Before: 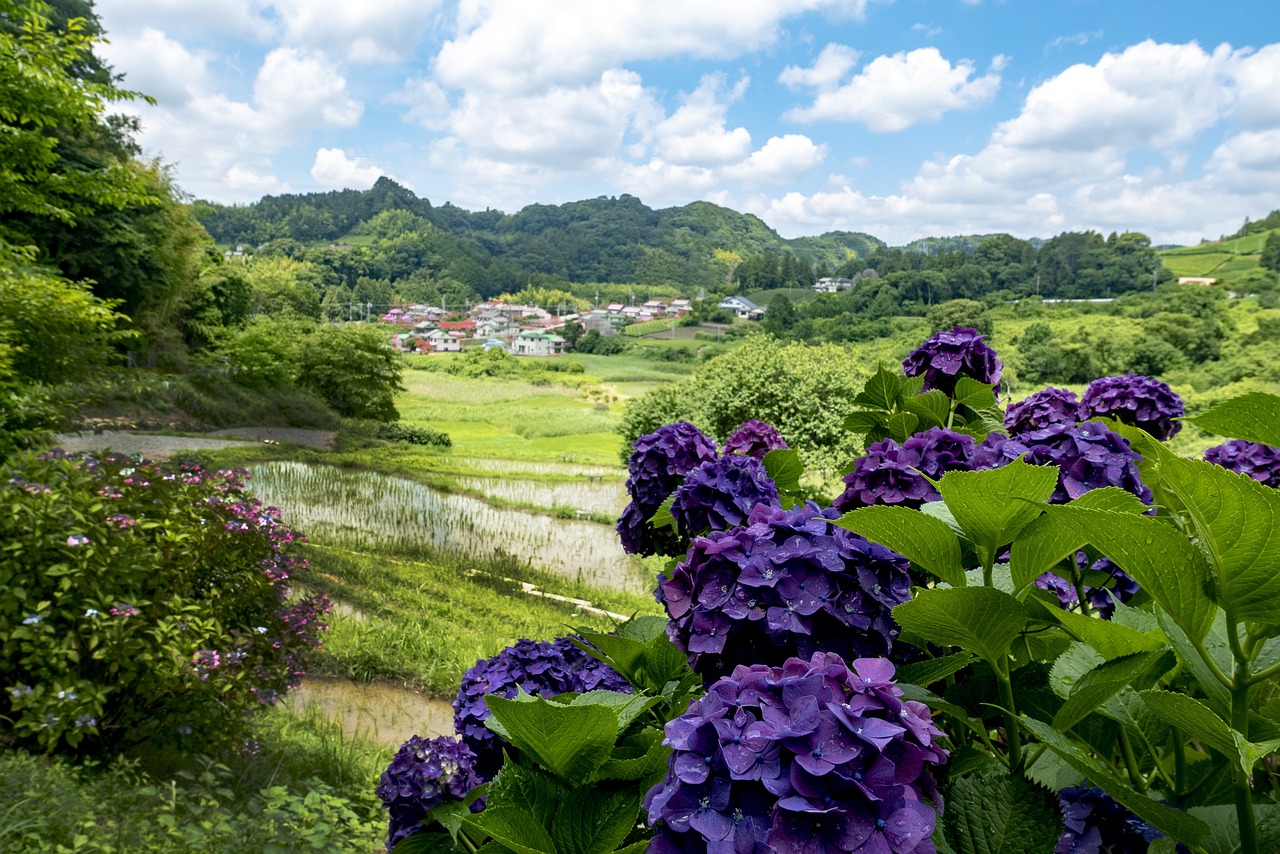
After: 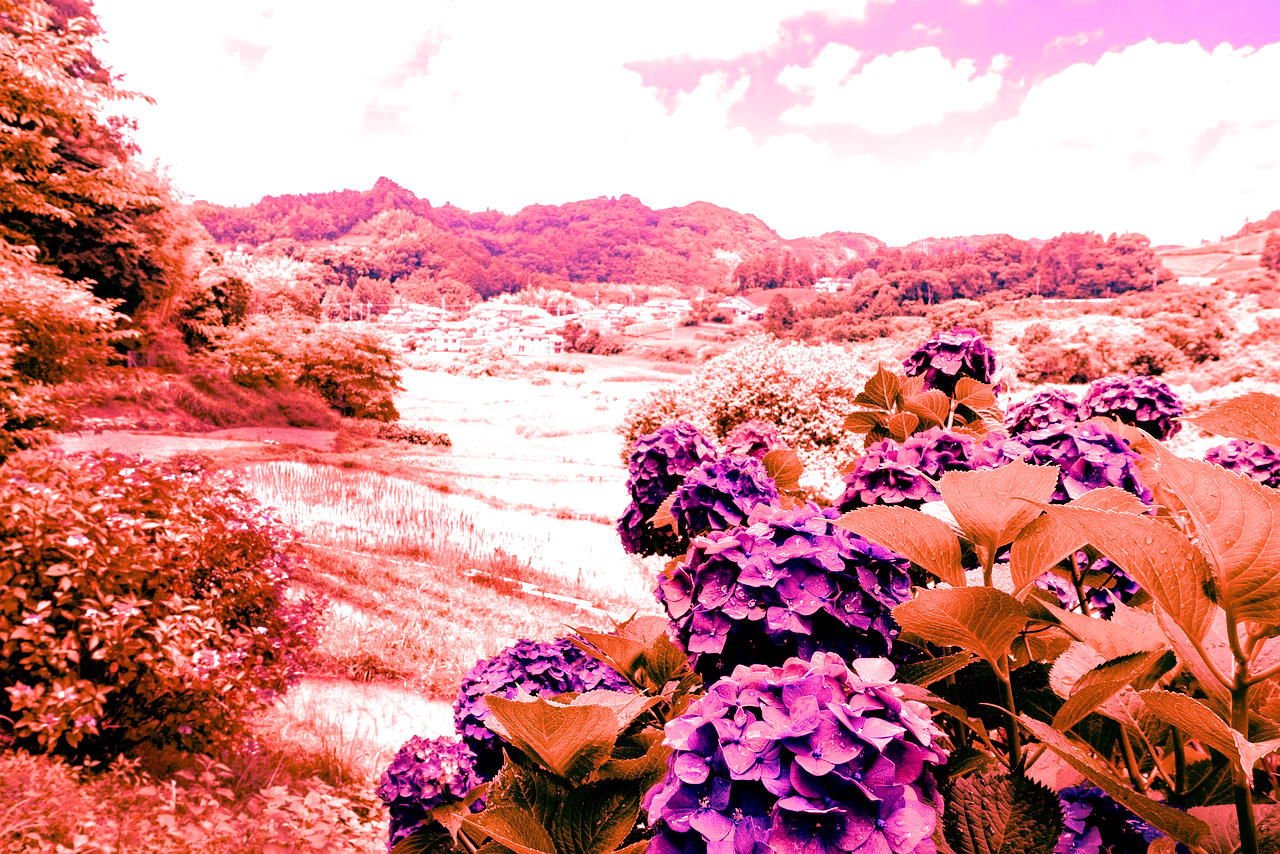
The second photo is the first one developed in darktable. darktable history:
white balance: red 4.26, blue 1.802
filmic rgb: hardness 4.17
